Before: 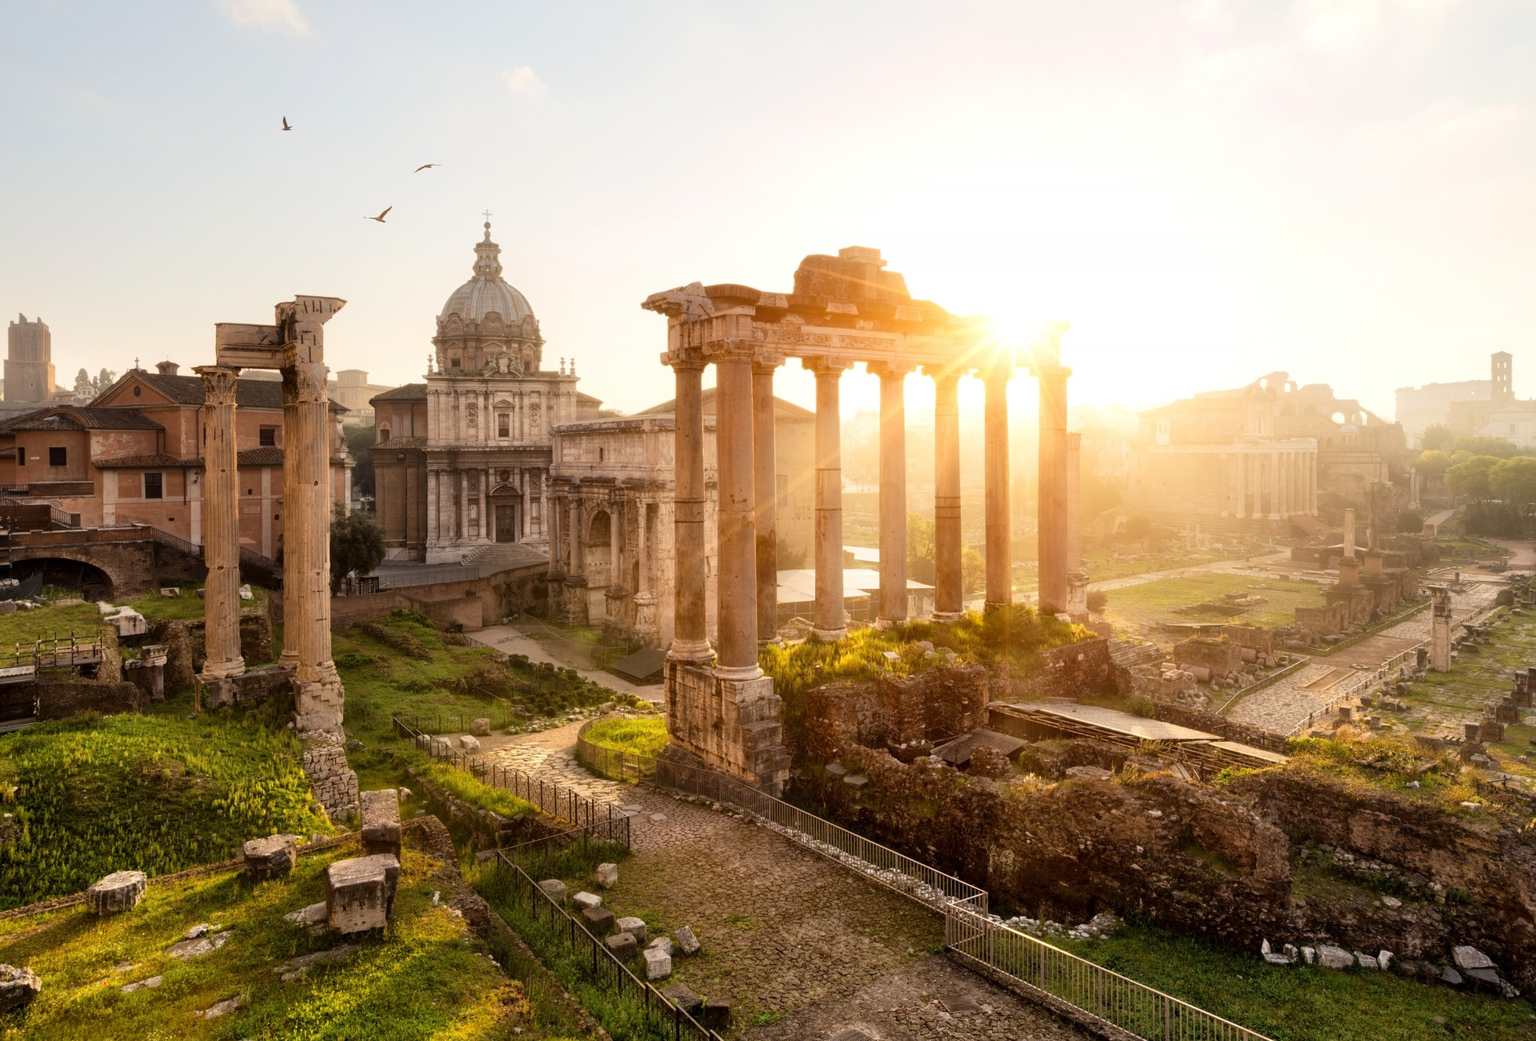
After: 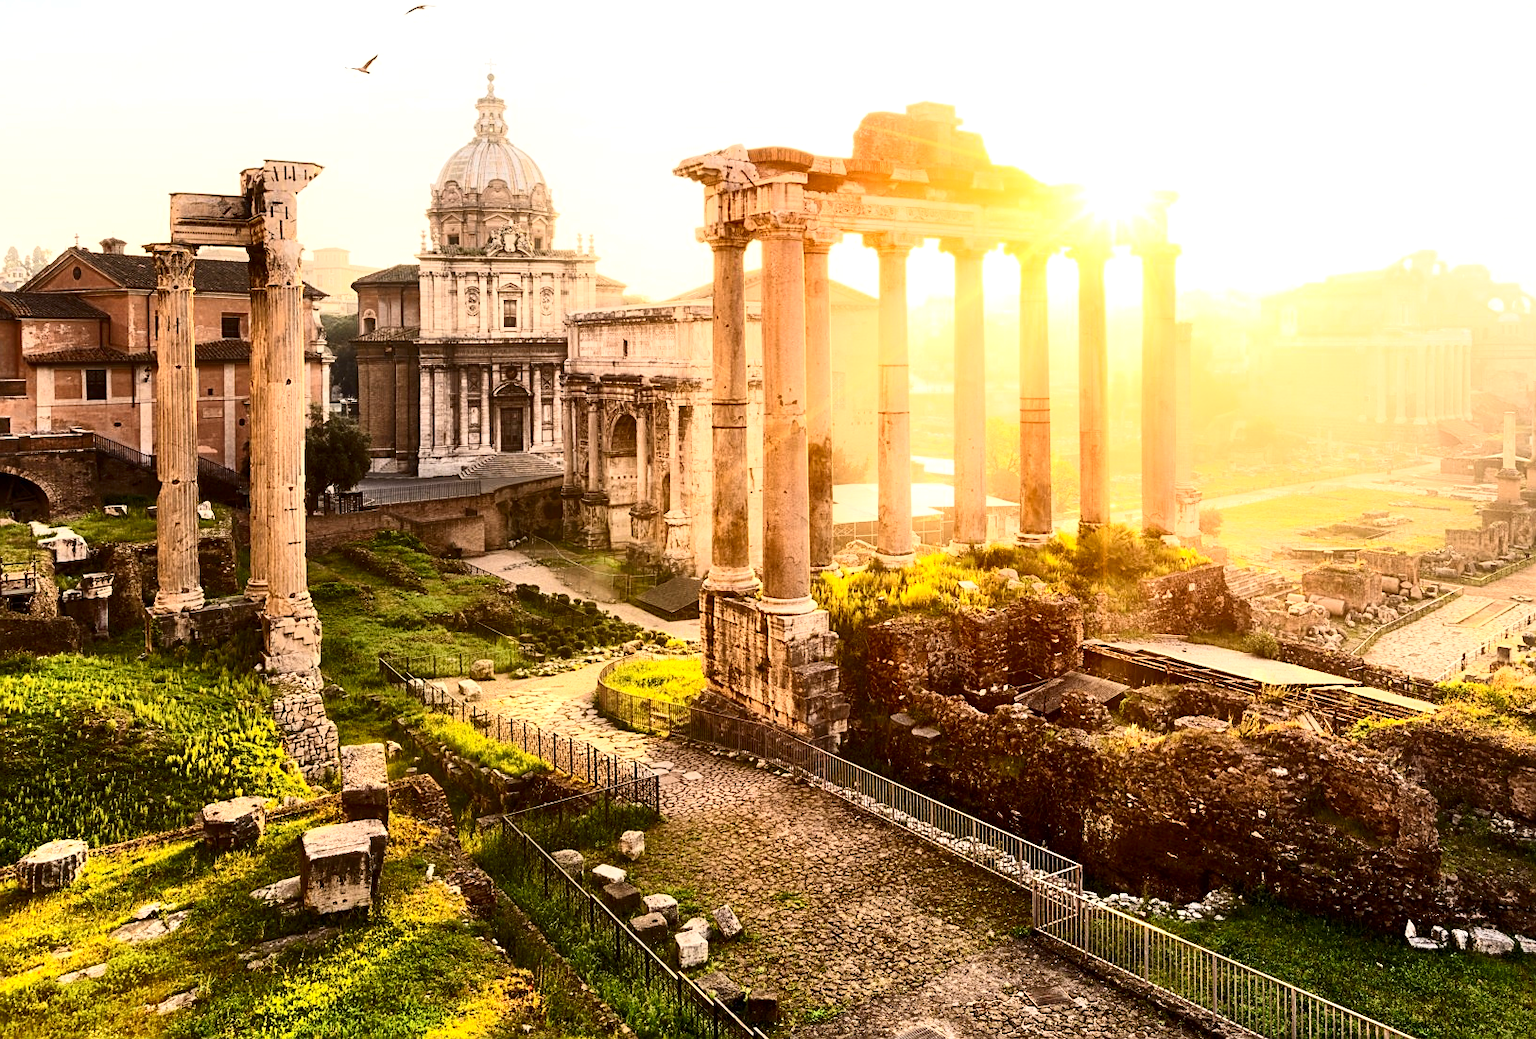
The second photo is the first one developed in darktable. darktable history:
tone equalizer: -7 EV 0.107 EV, edges refinement/feathering 500, mask exposure compensation -1.57 EV, preserve details no
crop and rotate: left 4.692%, top 15.383%, right 10.655%
sharpen: on, module defaults
exposure: exposure 0.559 EV, compensate exposure bias true, compensate highlight preservation false
contrast brightness saturation: contrast 0.403, brightness 0.11, saturation 0.207
